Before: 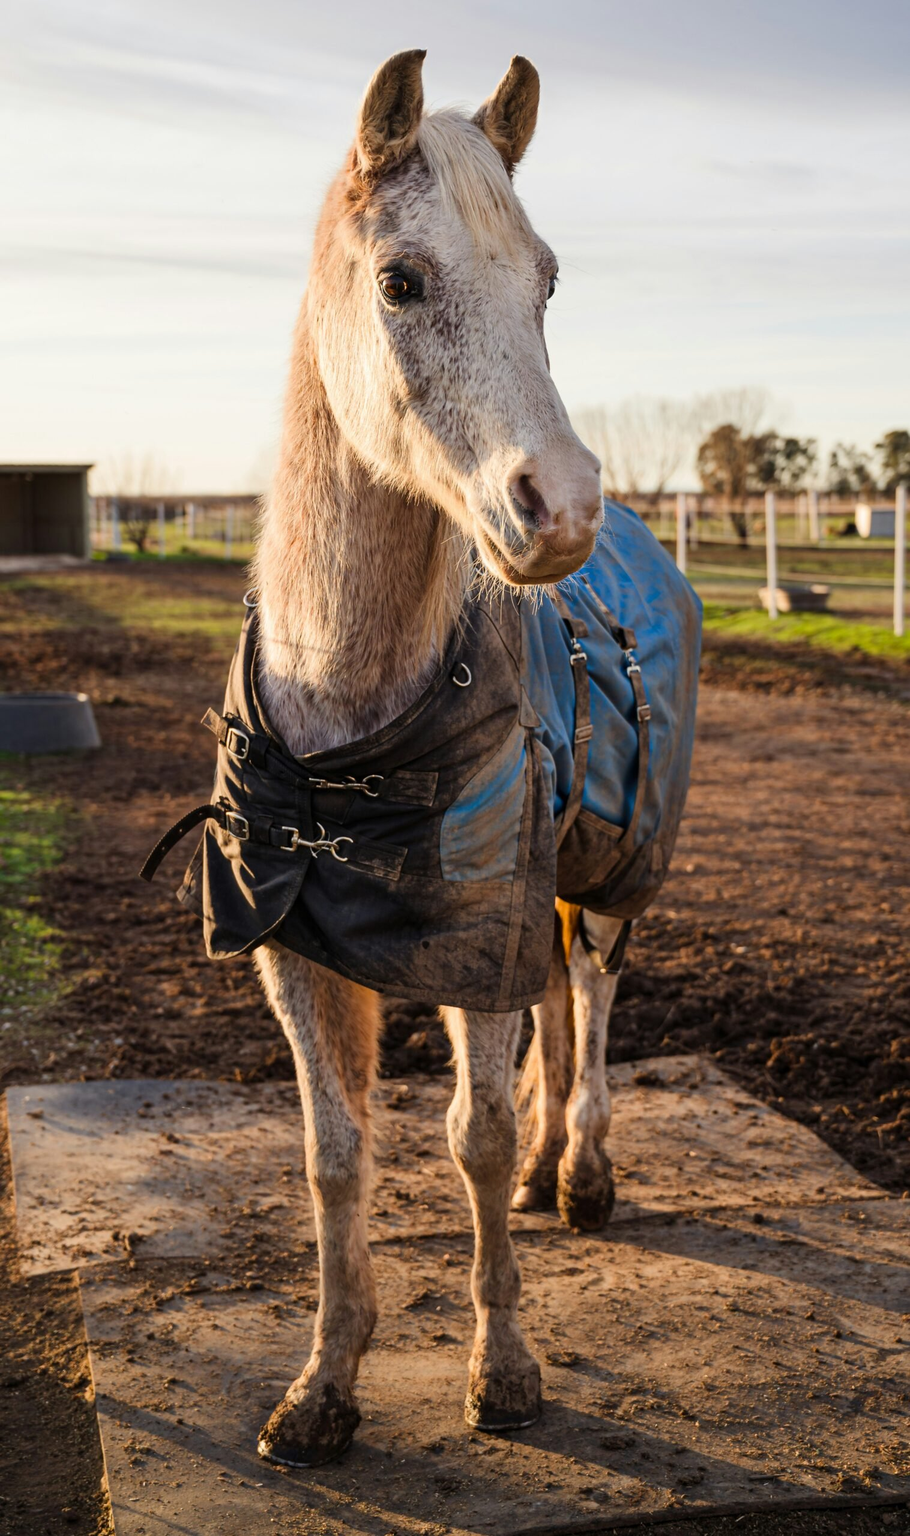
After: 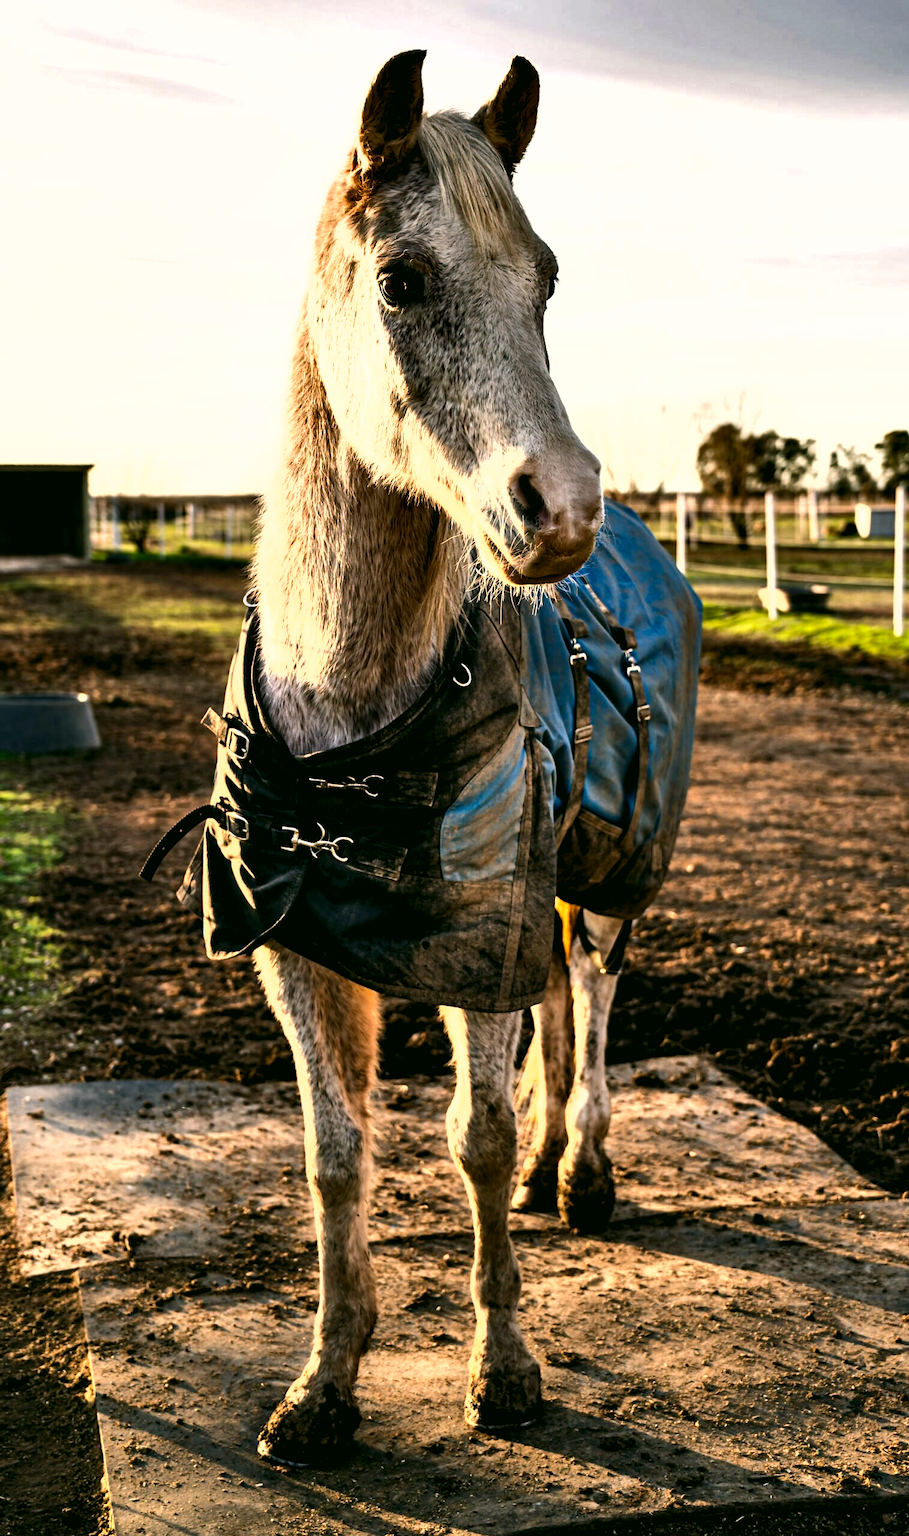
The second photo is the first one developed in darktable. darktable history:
color correction: highlights a* 4.04, highlights b* 4.92, shadows a* -7.85, shadows b* 5.05
velvia: strength 8.7%
color balance rgb: linear chroma grading › shadows -2.128%, linear chroma grading › highlights -14.182%, linear chroma grading › global chroma -9.978%, linear chroma grading › mid-tones -9.839%, perceptual saturation grading › global saturation 30.125%, perceptual brilliance grading › highlights 14.623%, perceptual brilliance grading › mid-tones -4.954%, perceptual brilliance grading › shadows -27.476%
contrast equalizer: y [[0.6 ×6], [0.55 ×6], [0 ×6], [0 ×6], [0 ×6]]
shadows and highlights: radius 267.22, soften with gaussian
